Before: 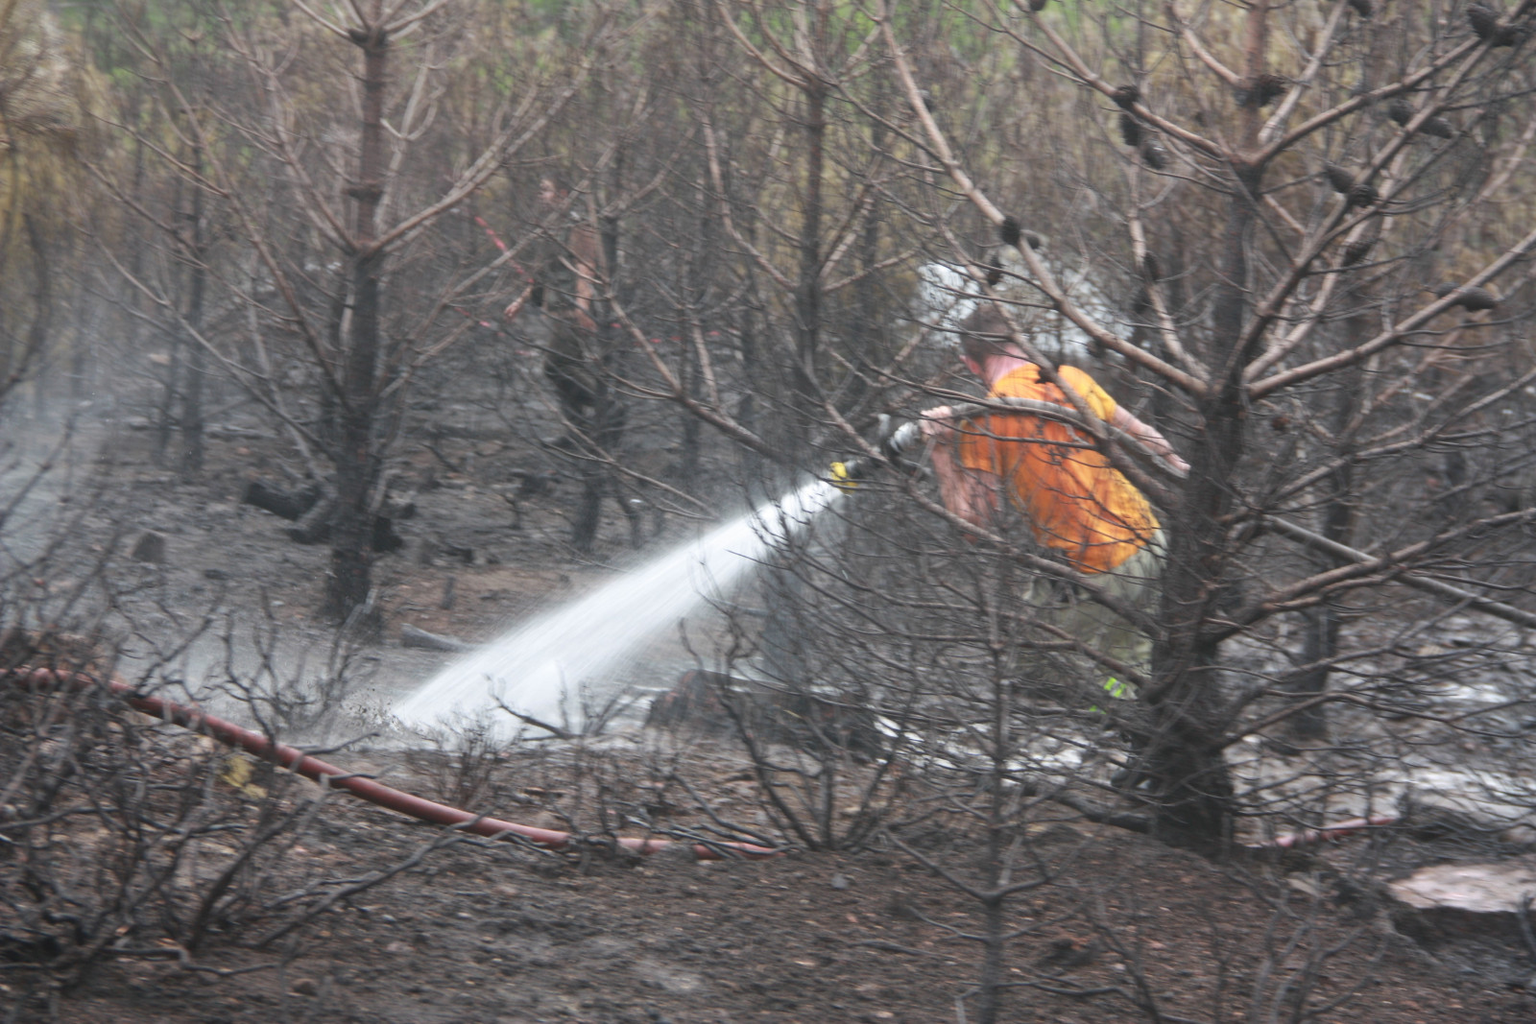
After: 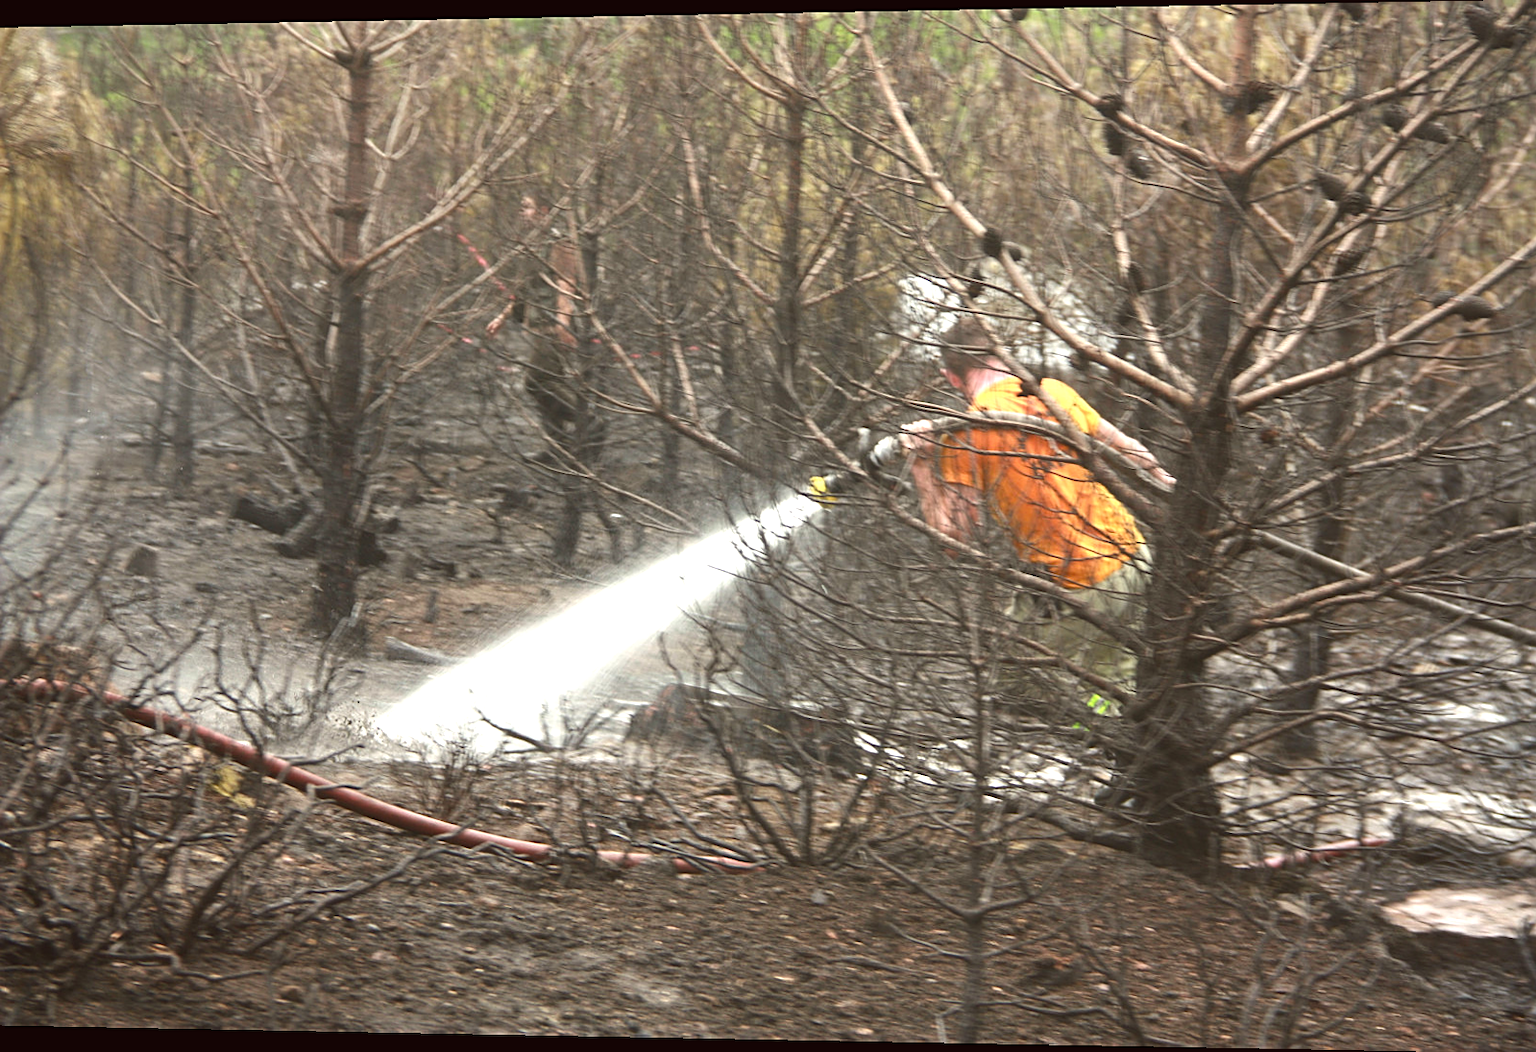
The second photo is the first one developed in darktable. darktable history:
color balance rgb: shadows lift › luminance -20%, power › hue 72.24°, highlights gain › luminance 15%, global offset › hue 171.6°, perceptual saturation grading › highlights -15%, perceptual saturation grading › shadows 25%, global vibrance 35%, contrast 10%
color balance: lift [1.005, 1.002, 0.998, 0.998], gamma [1, 1.021, 1.02, 0.979], gain [0.923, 1.066, 1.056, 0.934]
sharpen: on, module defaults
rotate and perspective: lens shift (horizontal) -0.055, automatic cropping off
exposure: black level correction 0, exposure 0.4 EV, compensate exposure bias true, compensate highlight preservation false
